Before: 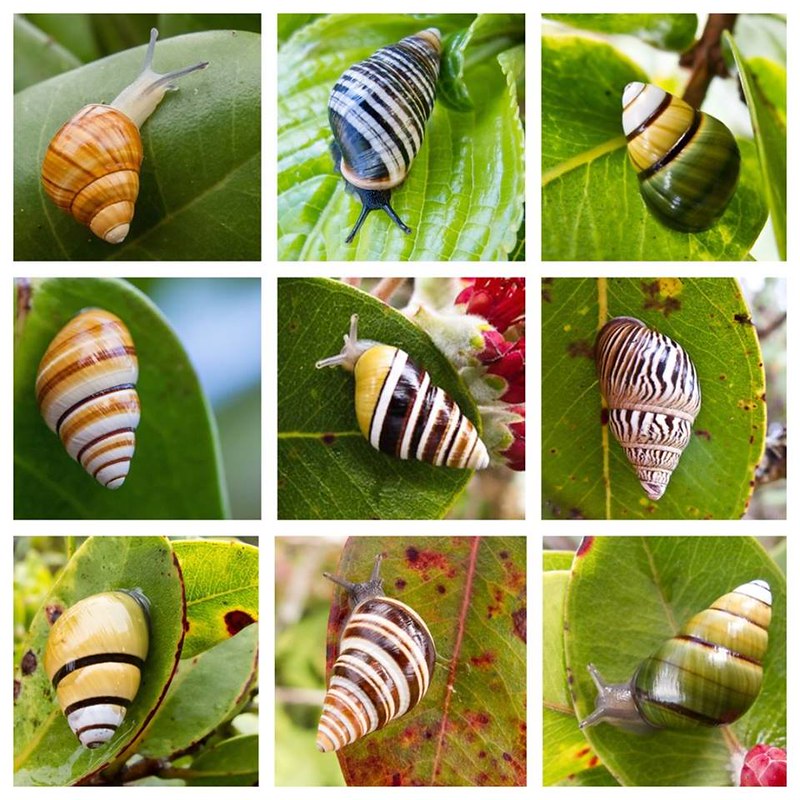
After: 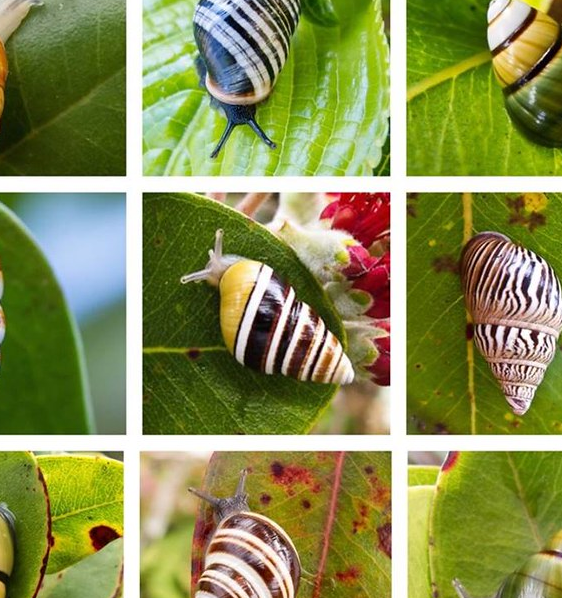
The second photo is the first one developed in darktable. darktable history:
crop and rotate: left 16.899%, top 10.67%, right 12.837%, bottom 14.572%
